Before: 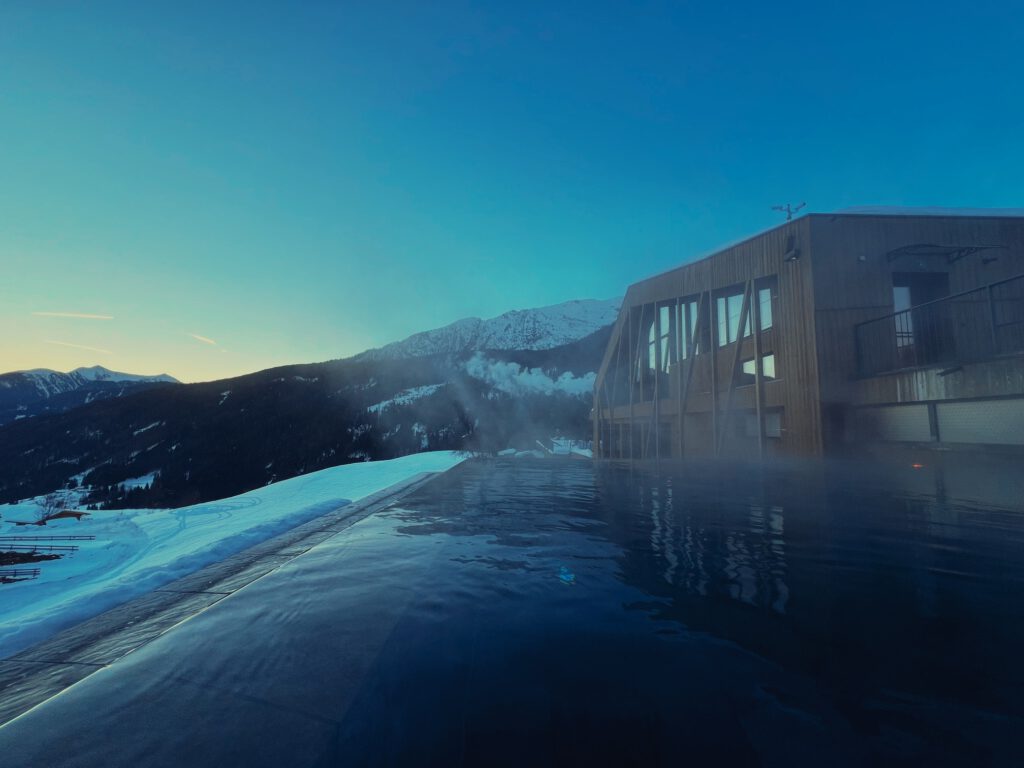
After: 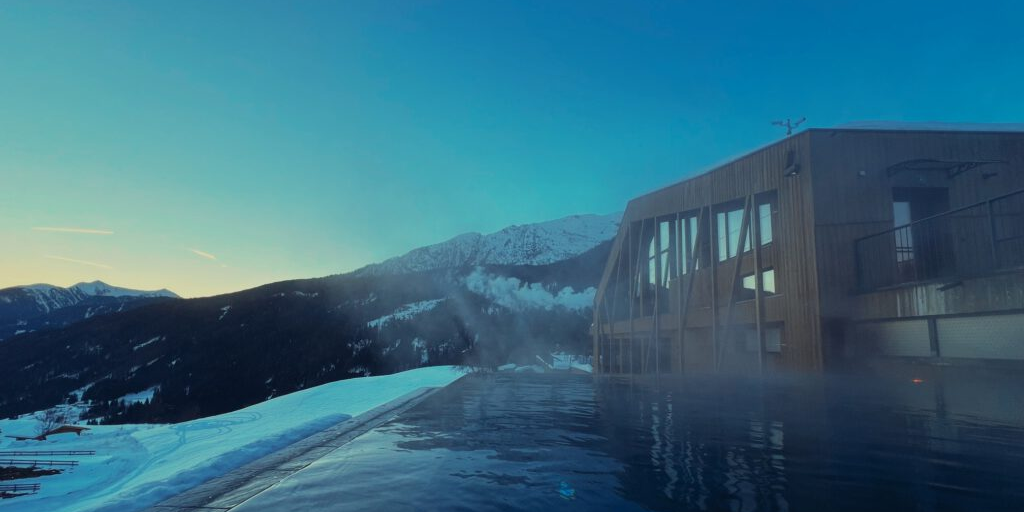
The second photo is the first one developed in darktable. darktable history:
white balance: emerald 1
crop: top 11.166%, bottom 22.168%
